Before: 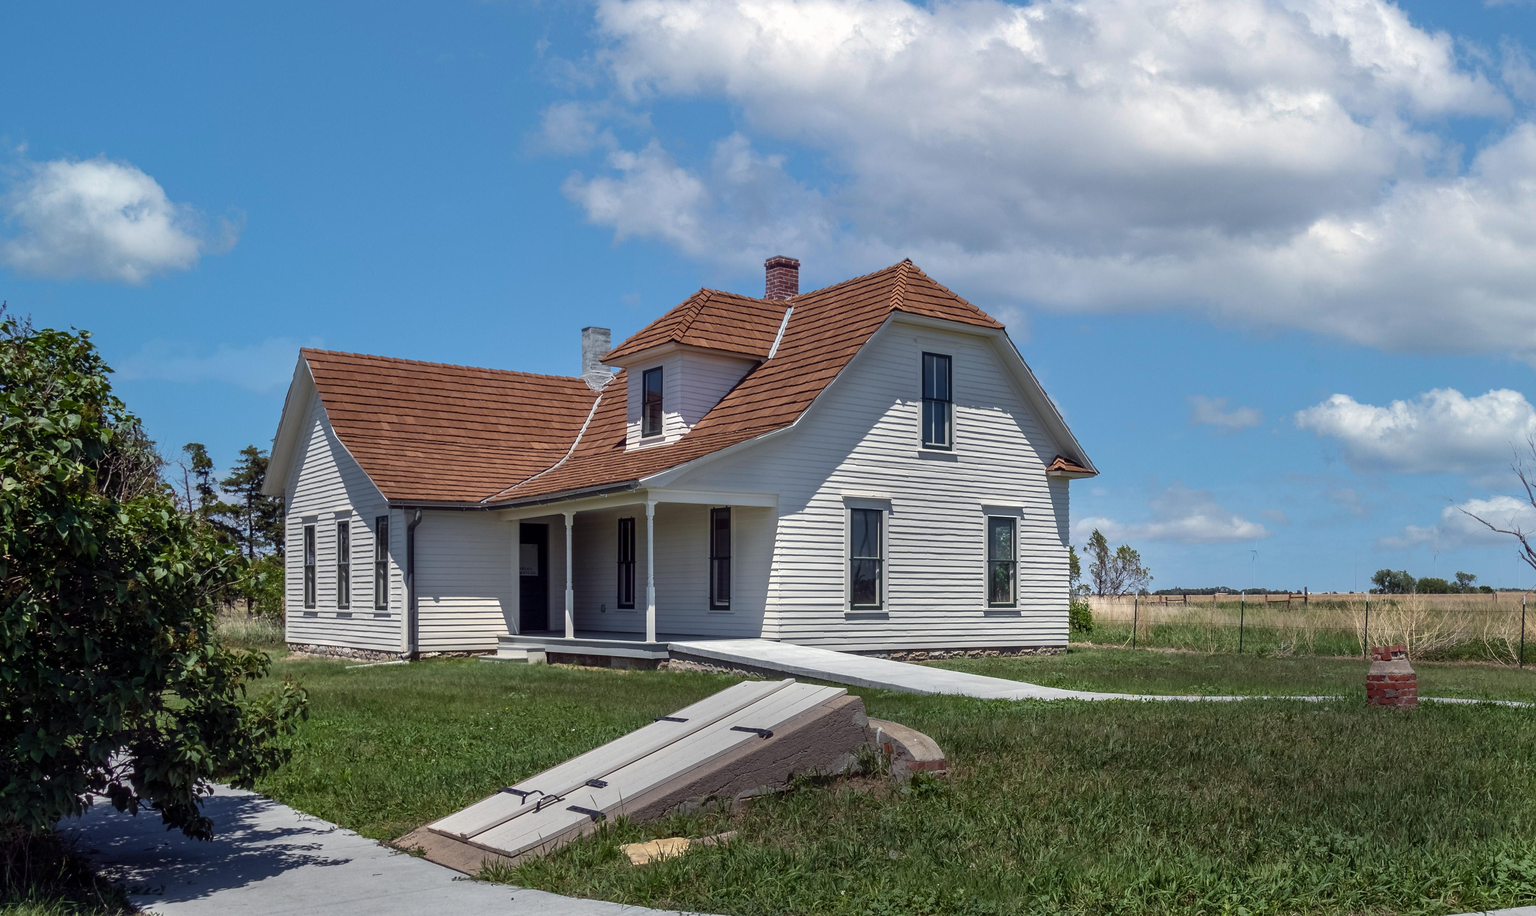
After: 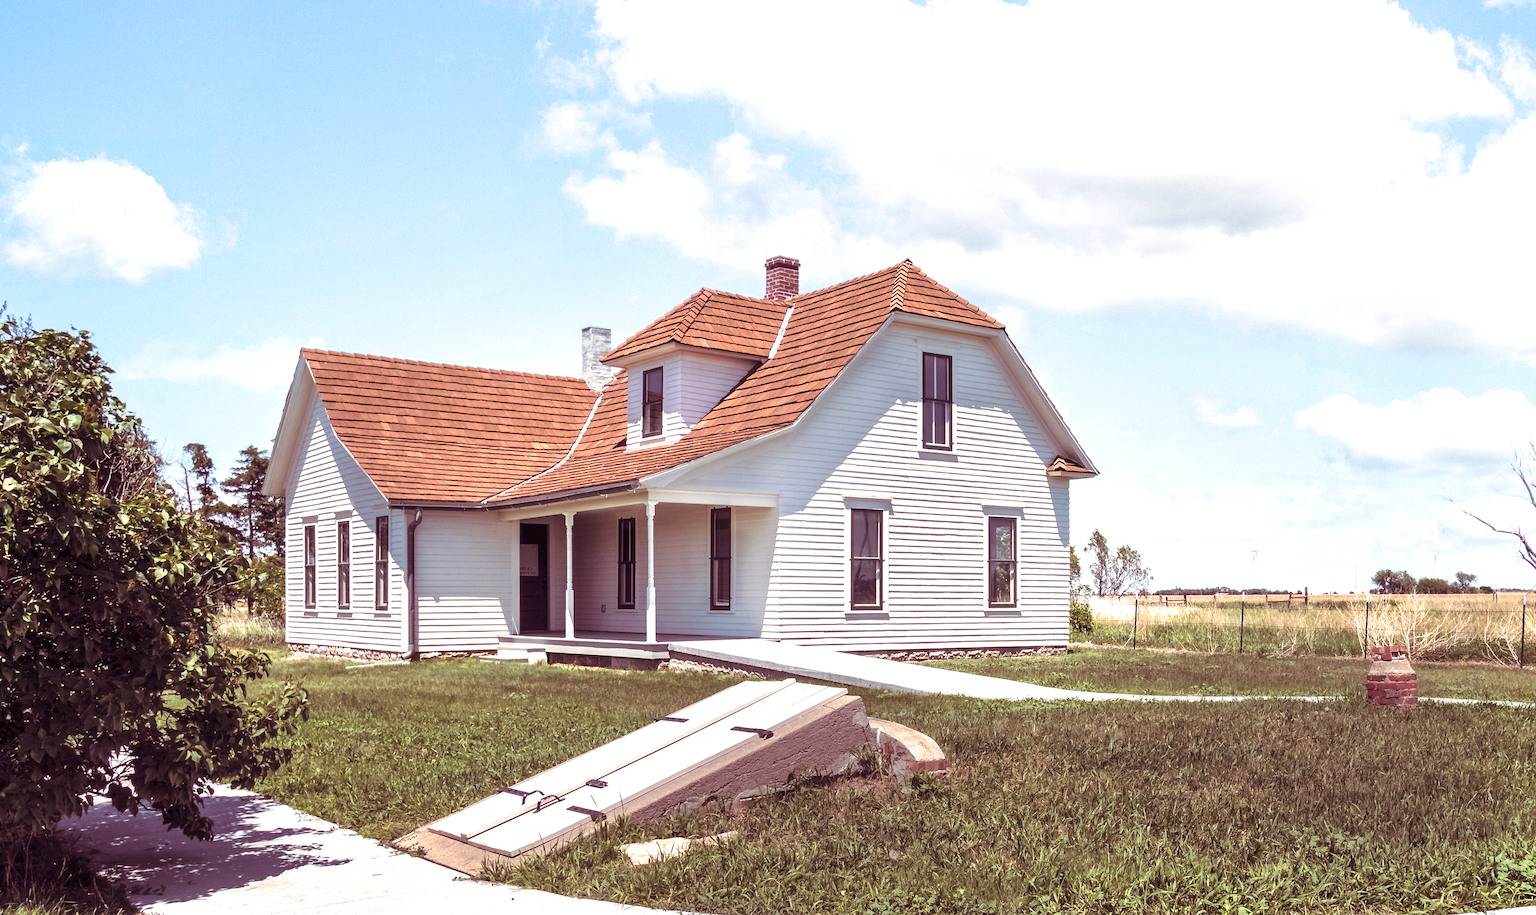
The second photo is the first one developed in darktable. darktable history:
color balance rgb: shadows lift › hue 87.51°, highlights gain › chroma 3.21%, highlights gain › hue 55.1°, global offset › chroma 0.15%, global offset › hue 253.66°, linear chroma grading › global chroma 0.5%
exposure: black level correction 0, exposure 1.45 EV, compensate exposure bias true, compensate highlight preservation false
split-toning: on, module defaults
